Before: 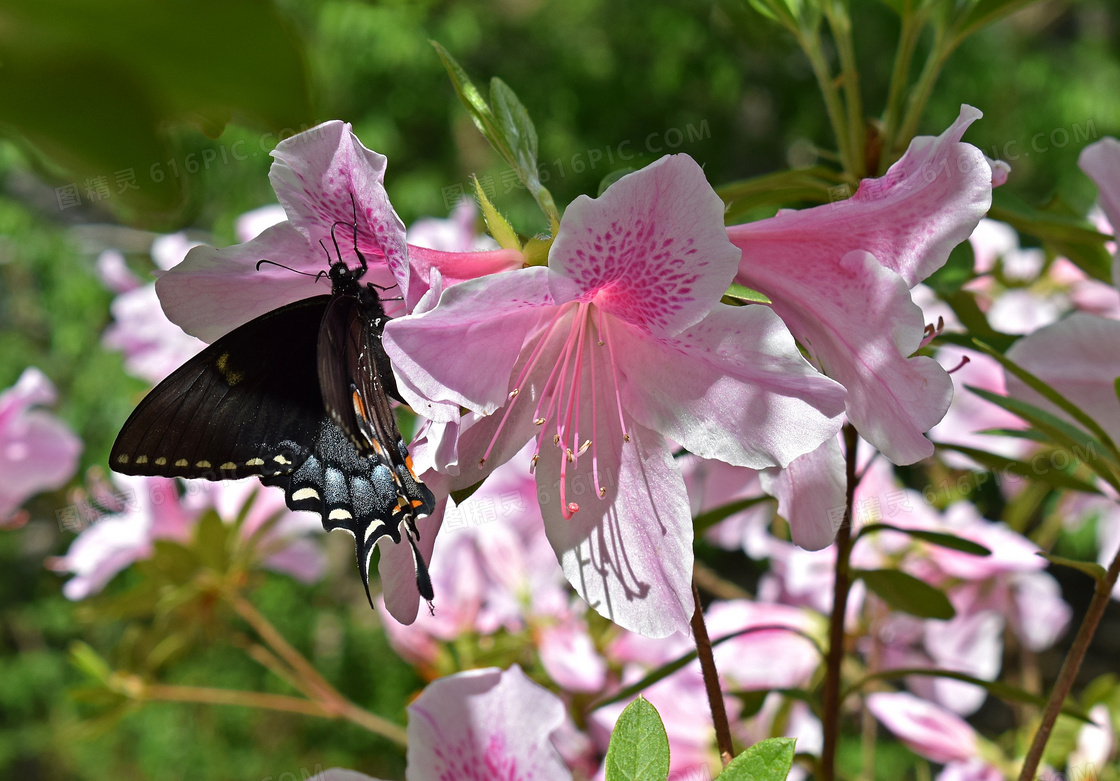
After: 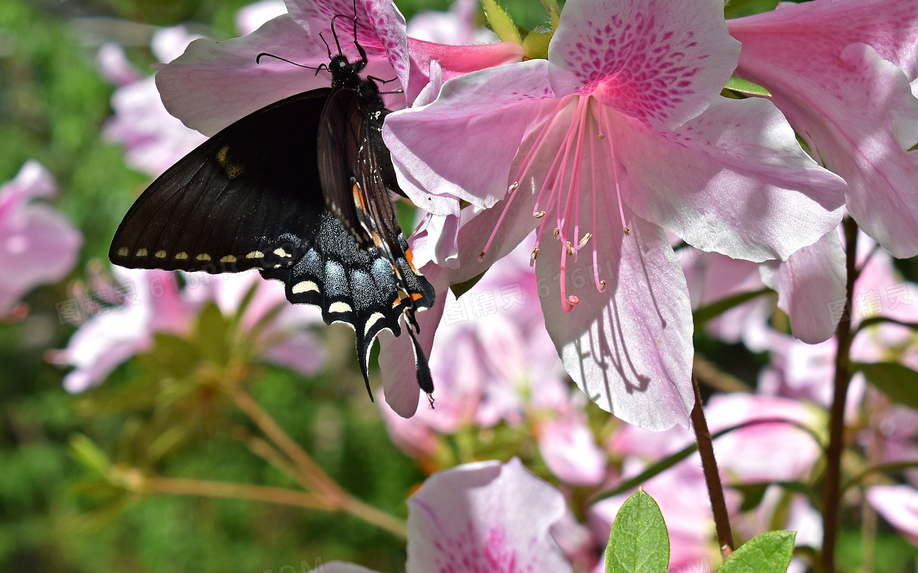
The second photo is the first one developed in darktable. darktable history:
crop: top 26.531%, right 17.959%
shadows and highlights: radius 93.07, shadows -14.46, white point adjustment 0.23, highlights 31.48, compress 48.23%, highlights color adjustment 52.79%, soften with gaussian
